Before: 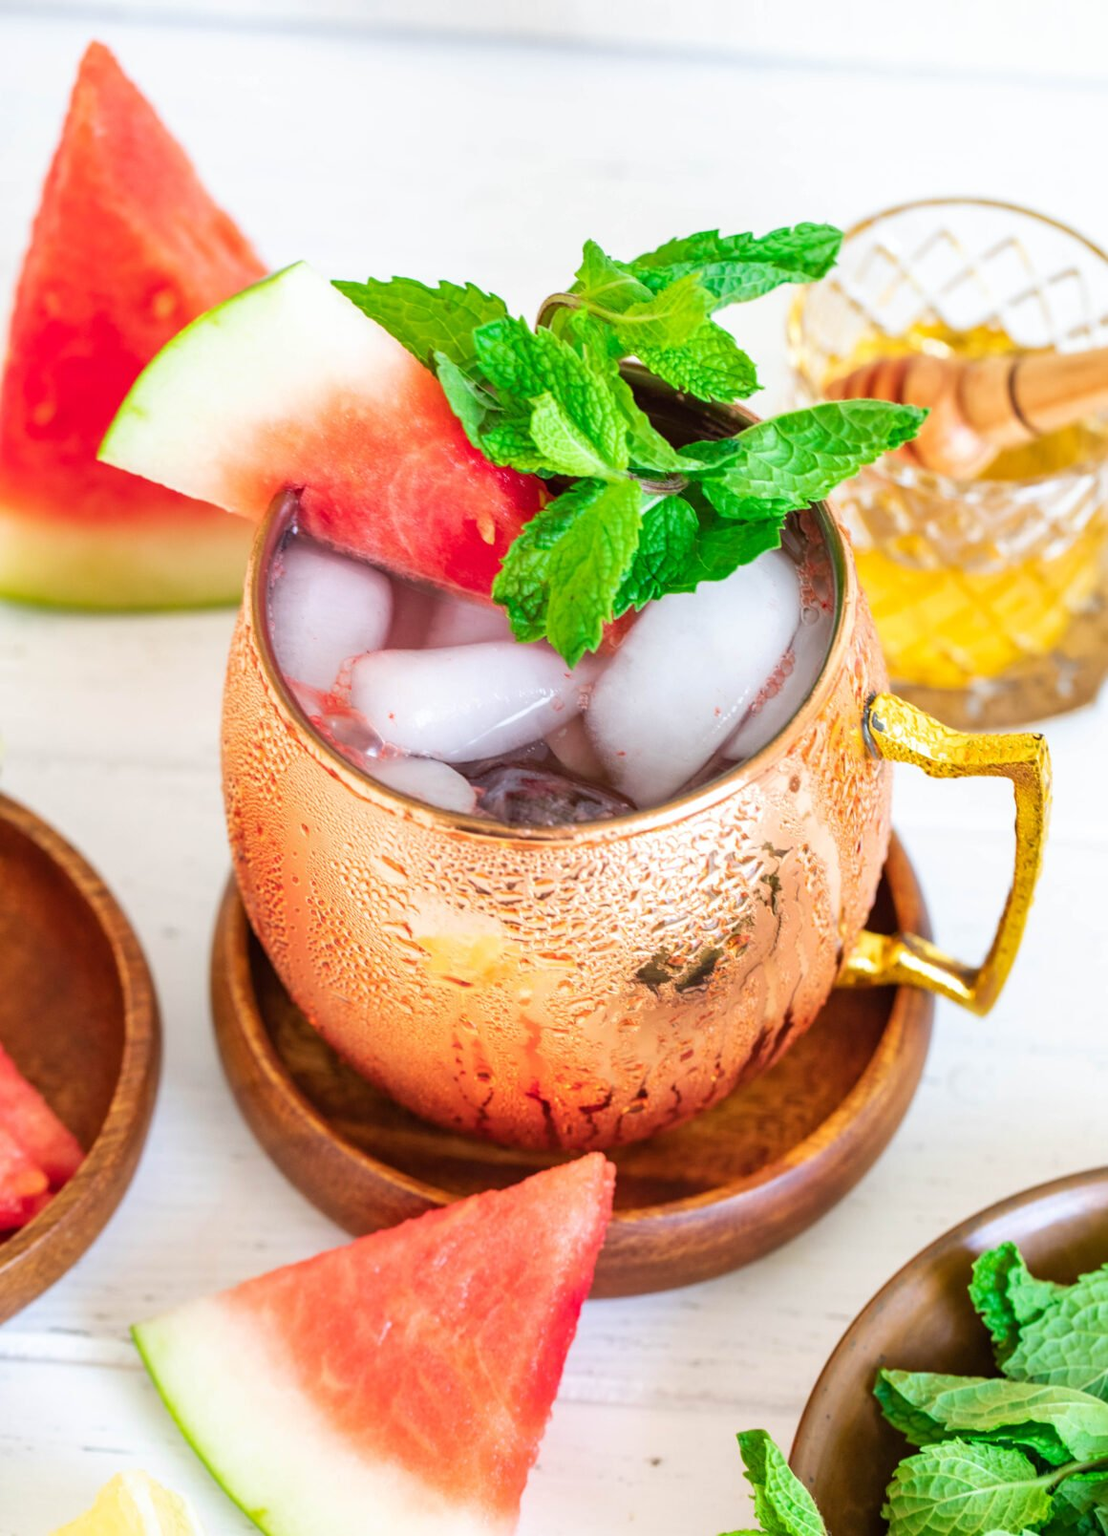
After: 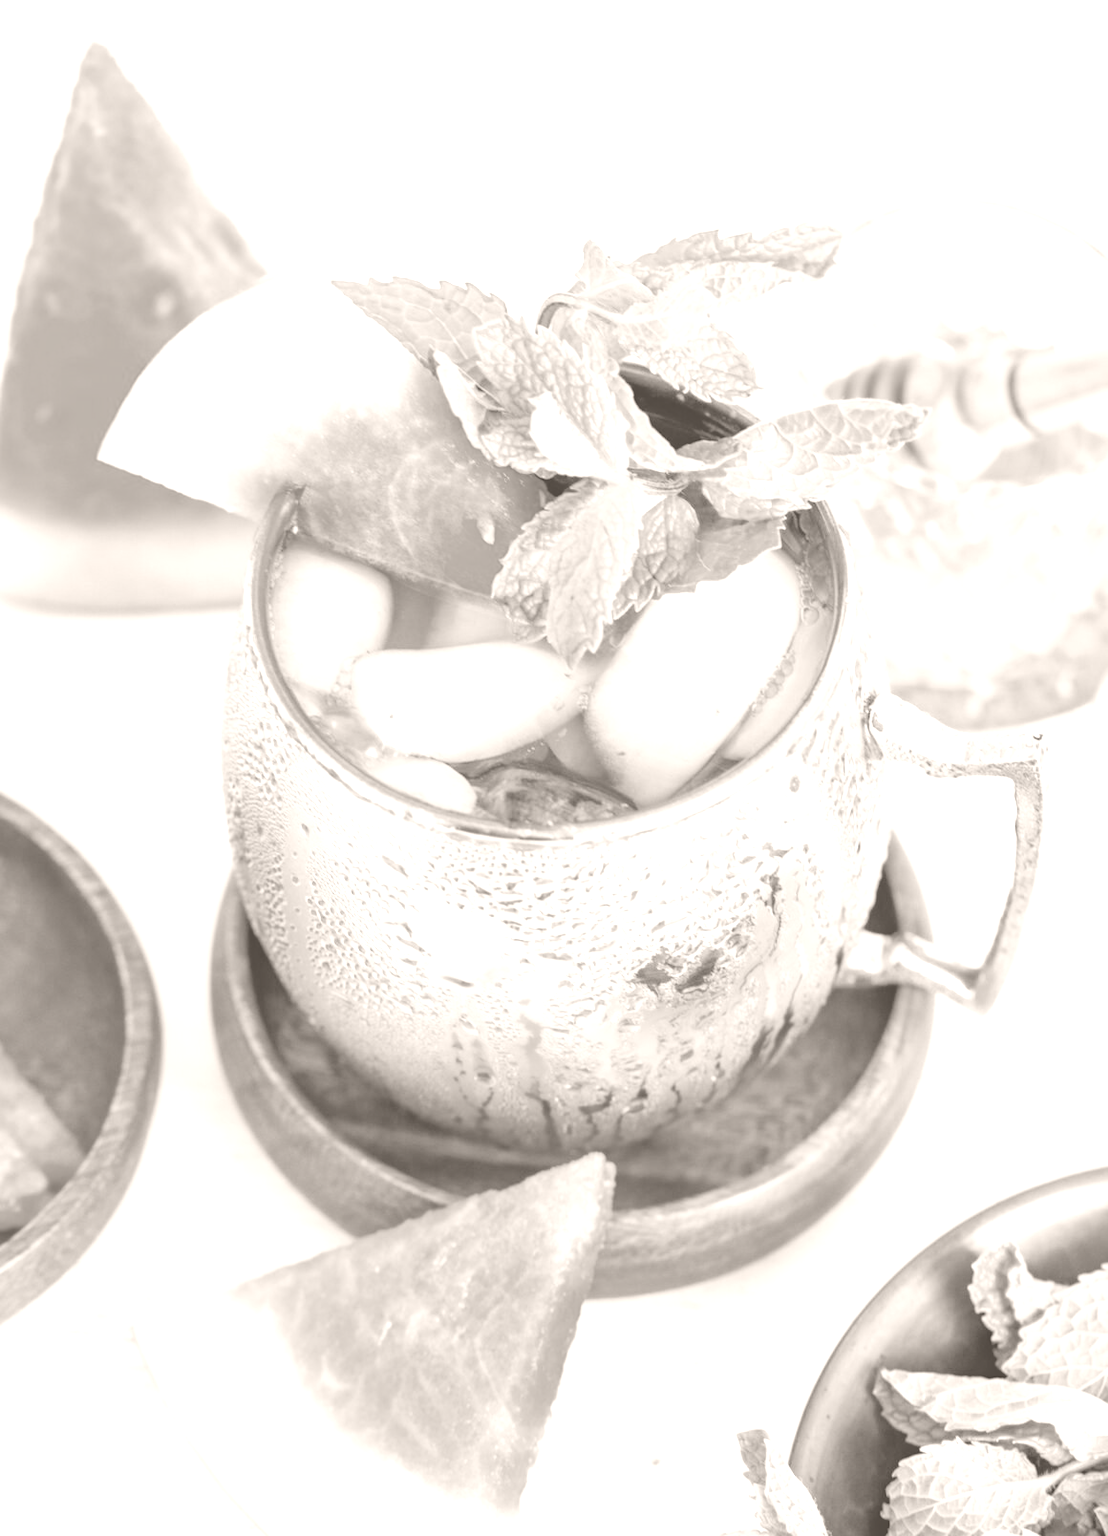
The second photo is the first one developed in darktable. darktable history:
exposure: exposure 0.2 EV, compensate highlight preservation false
colorize: hue 34.49°, saturation 35.33%, source mix 100%, lightness 55%, version 1
filmic rgb: black relative exposure -8.79 EV, white relative exposure 4.98 EV, threshold 6 EV, target black luminance 0%, hardness 3.77, latitude 66.34%, contrast 0.822, highlights saturation mix 10%, shadows ↔ highlights balance 20%, add noise in highlights 0.1, color science v4 (2020), iterations of high-quality reconstruction 0, type of noise poissonian, enable highlight reconstruction true
